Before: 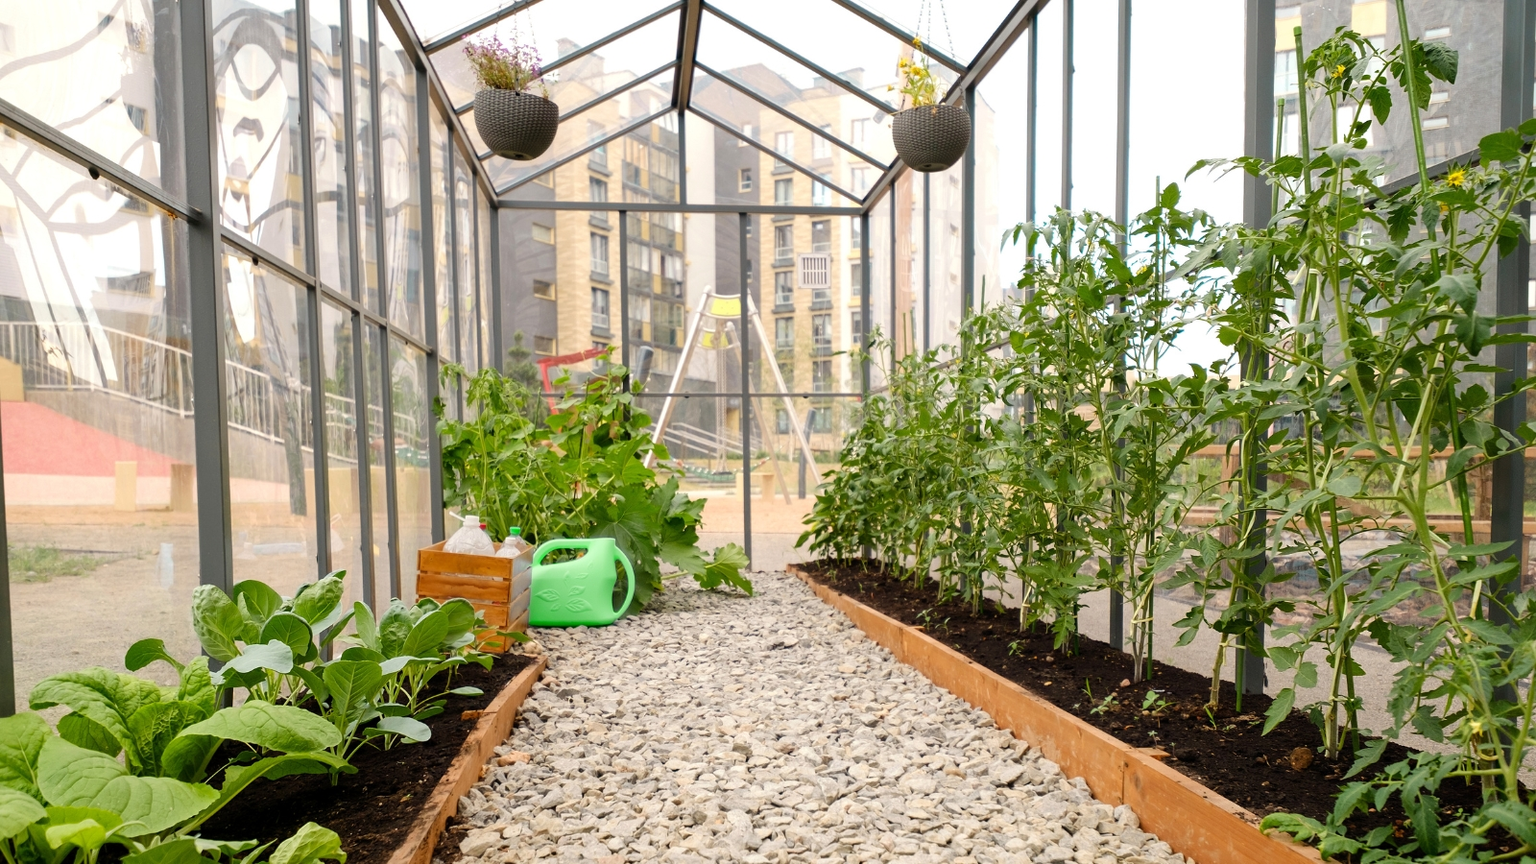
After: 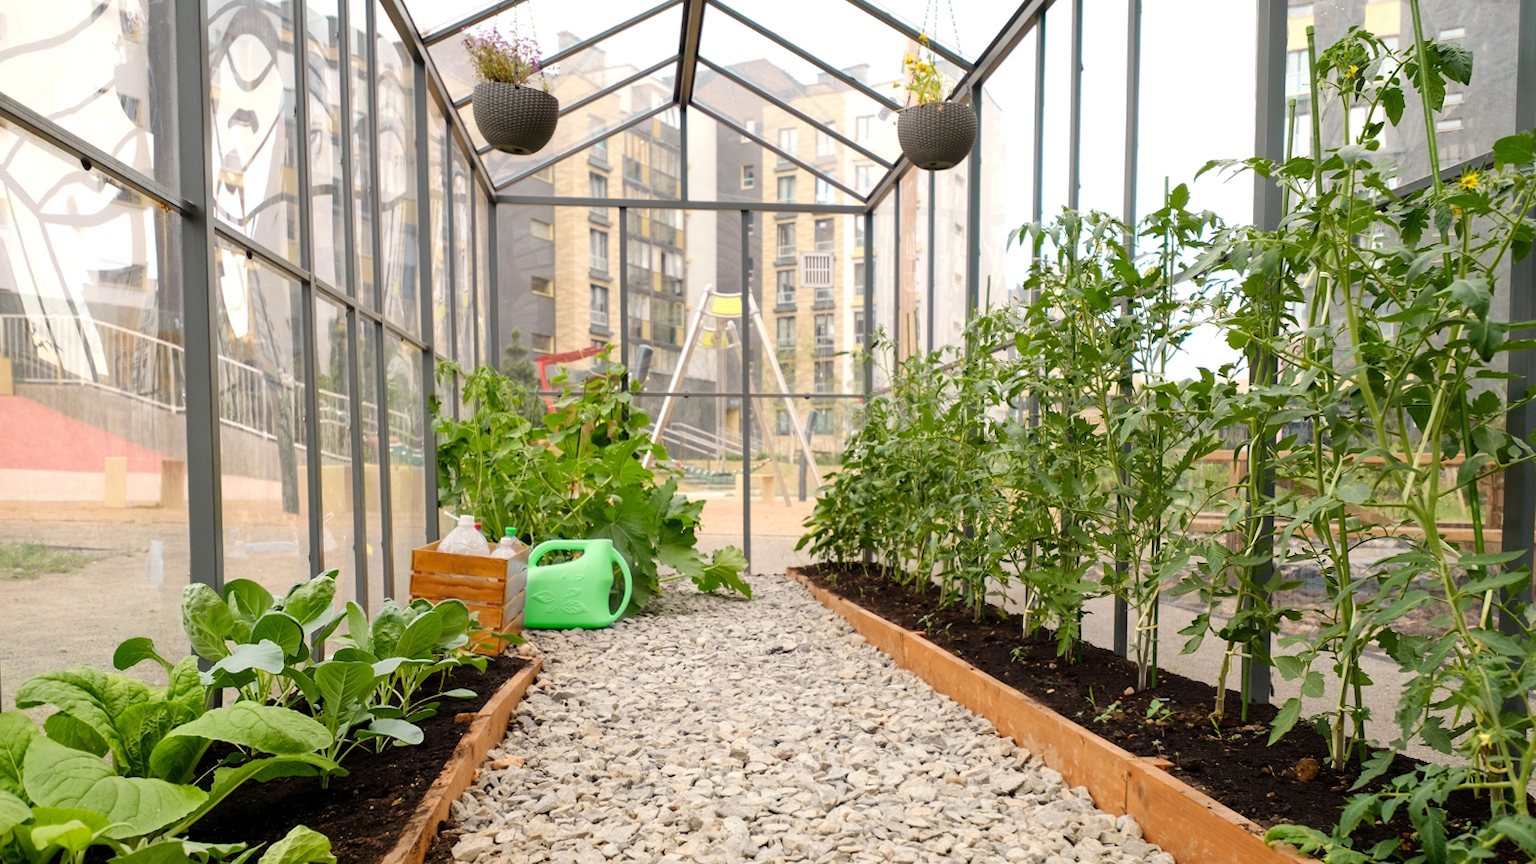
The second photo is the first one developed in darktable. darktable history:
crop and rotate: angle -0.5°
base curve: curves: ch0 [(0, 0) (0.297, 0.298) (1, 1)], preserve colors none
